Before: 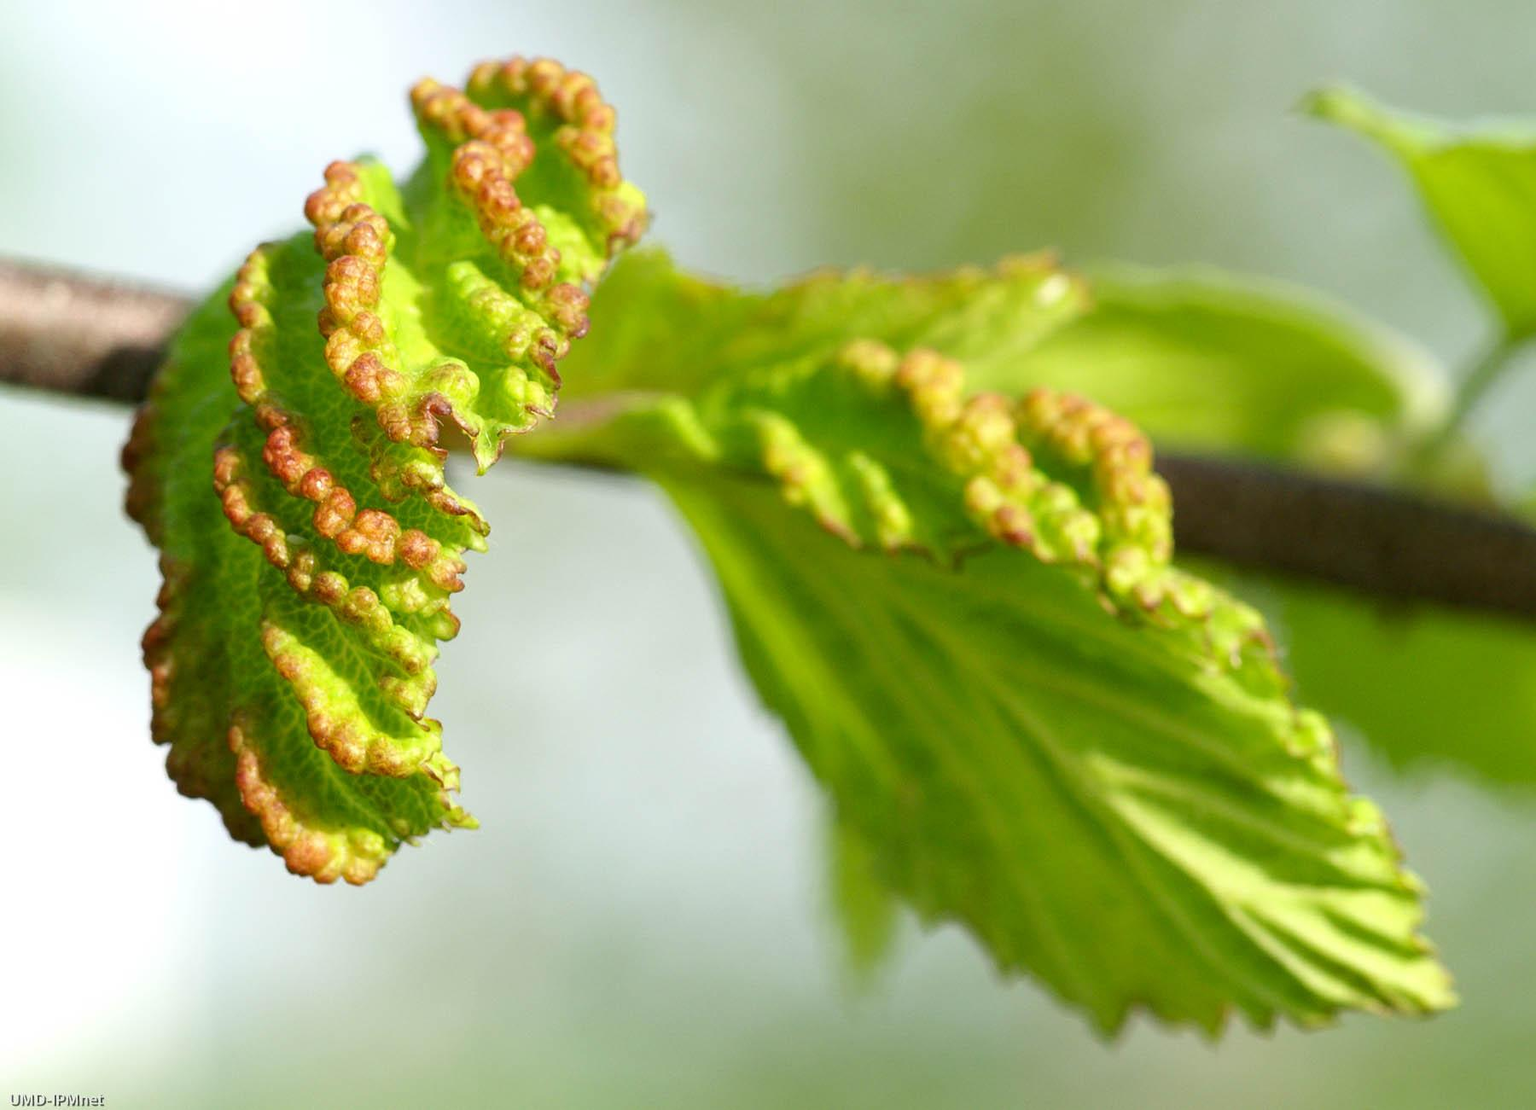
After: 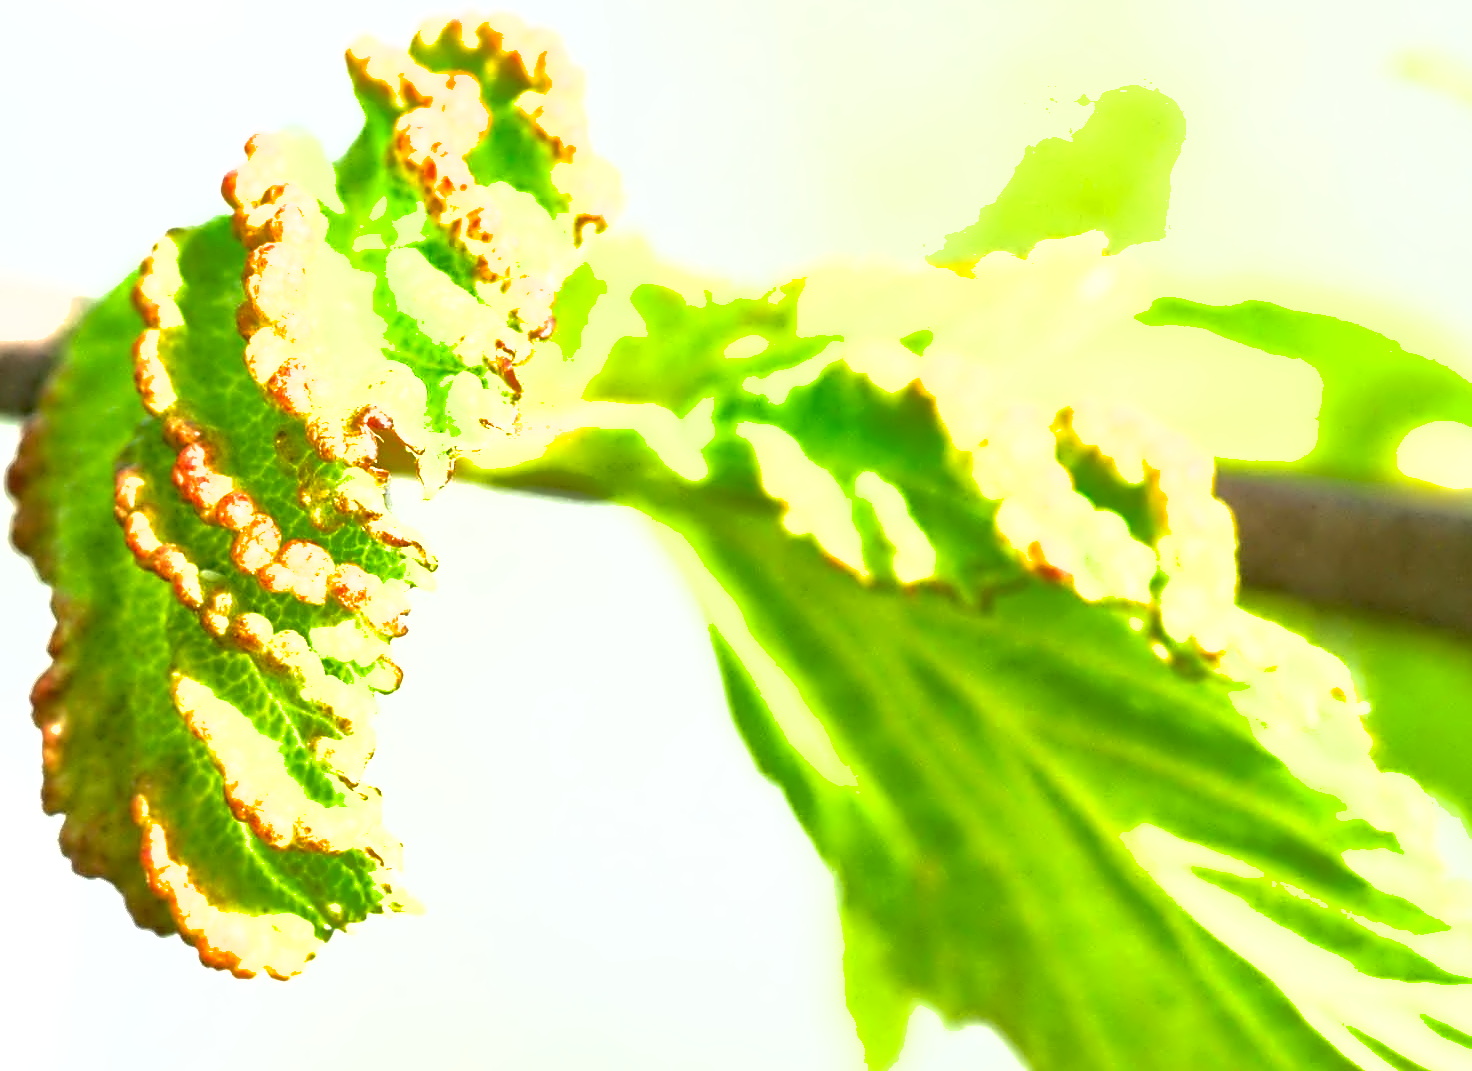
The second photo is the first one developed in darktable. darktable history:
exposure: black level correction 0.001, exposure 1.736 EV, compensate exposure bias true, compensate highlight preservation false
crop and rotate: left 7.591%, top 4.507%, right 10.619%, bottom 13.164%
contrast equalizer: y [[0.5, 0.542, 0.583, 0.625, 0.667, 0.708], [0.5 ×6], [0.5 ×6], [0, 0.033, 0.067, 0.1, 0.133, 0.167], [0, 0.05, 0.1, 0.15, 0.2, 0.25]], mix 0.602
shadows and highlights: on, module defaults
color zones: process mode strong
